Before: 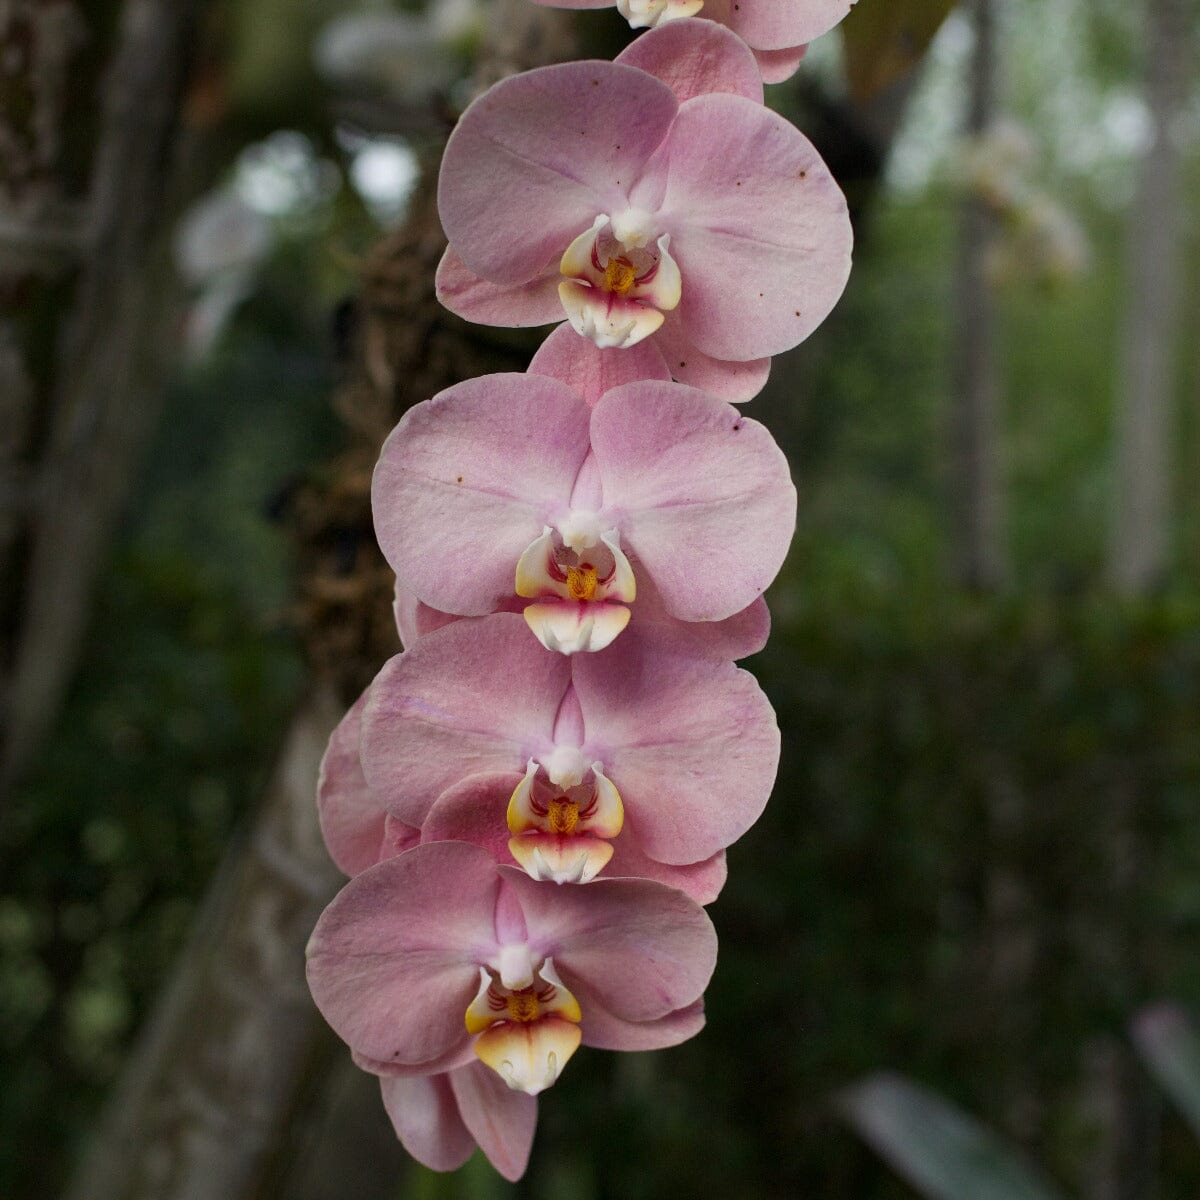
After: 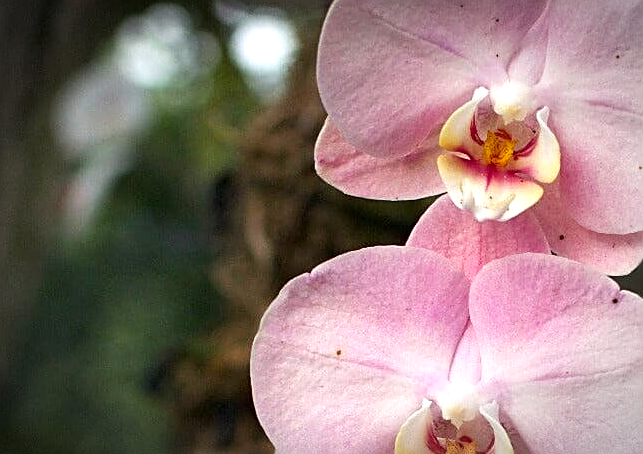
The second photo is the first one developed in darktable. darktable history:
contrast brightness saturation: contrast 0.04, saturation 0.16
sharpen: amount 0.575
vignetting: automatic ratio true
exposure: black level correction 0, exposure 0.877 EV, compensate exposure bias true, compensate highlight preservation false
white balance: emerald 1
crop: left 10.121%, top 10.631%, right 36.218%, bottom 51.526%
